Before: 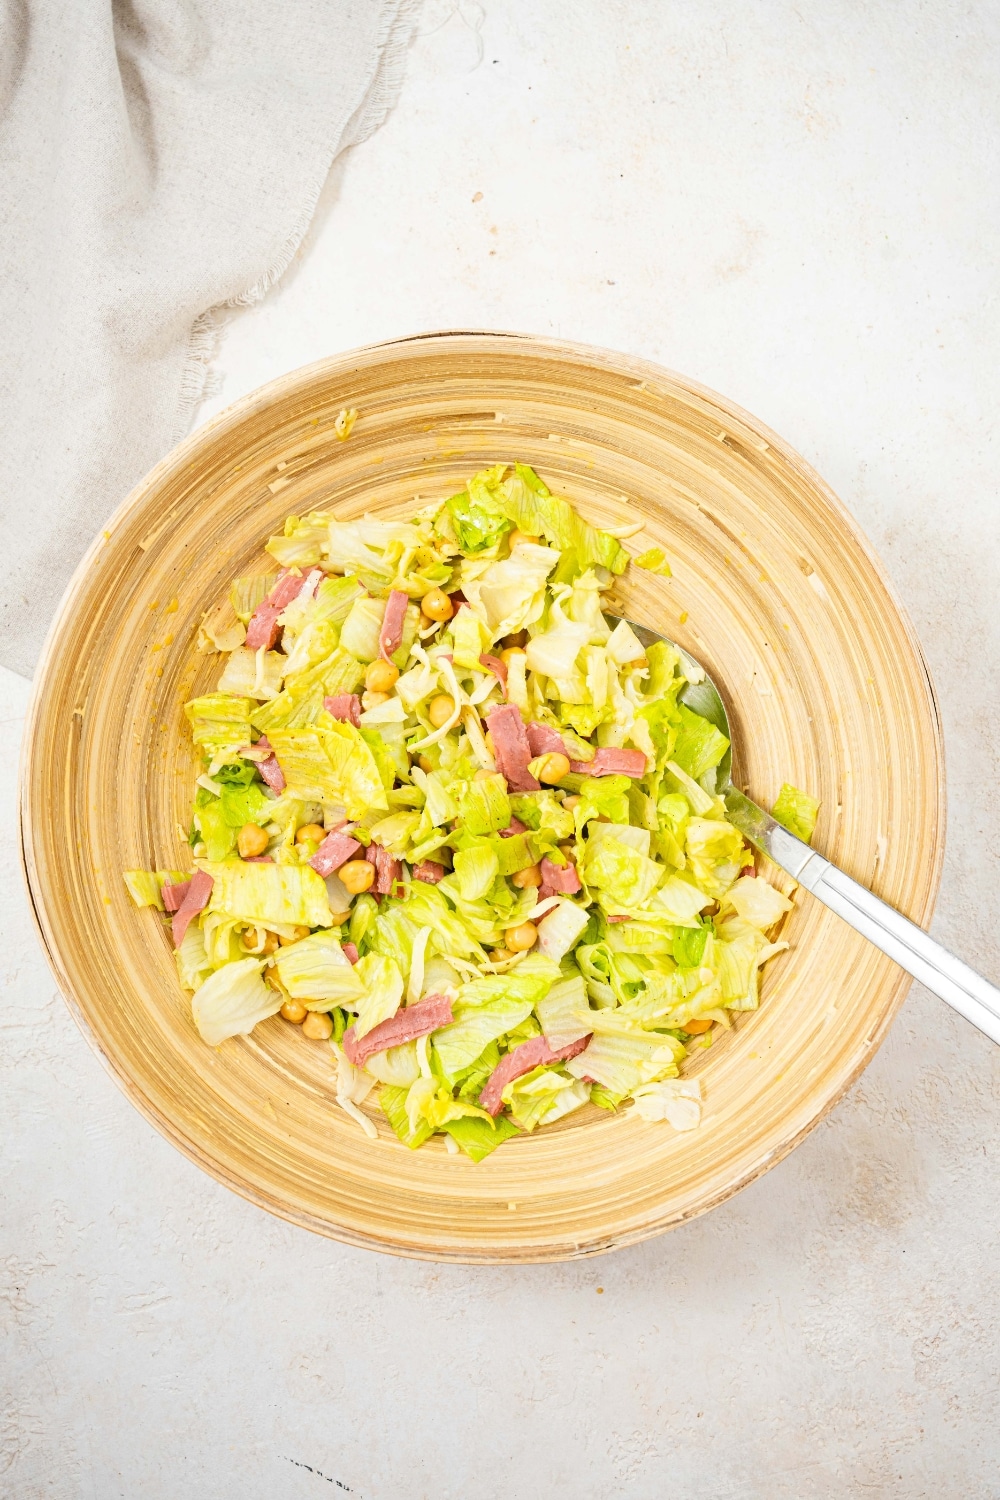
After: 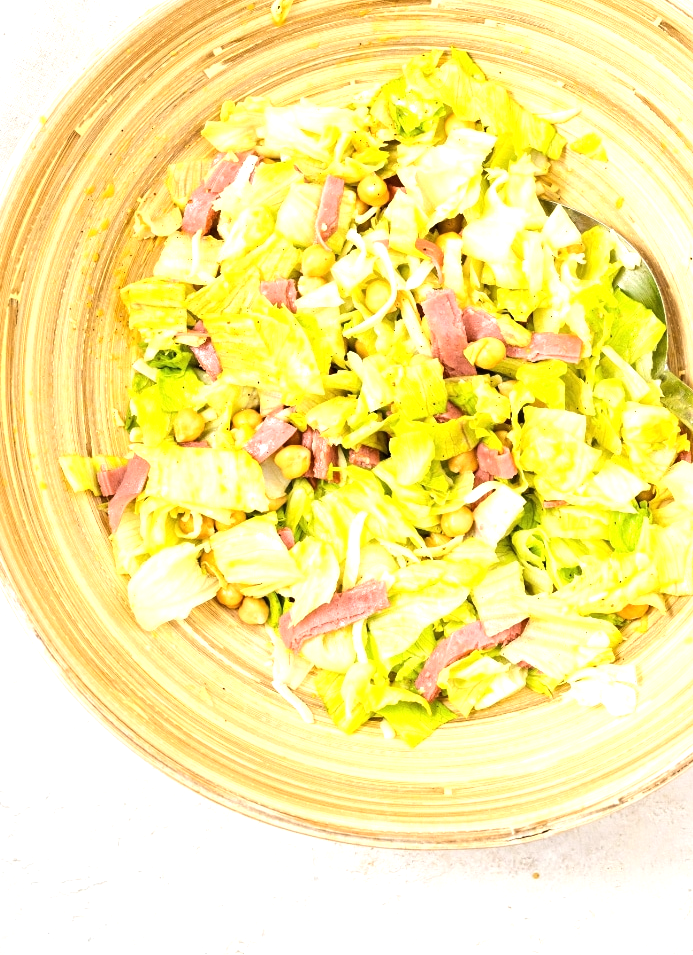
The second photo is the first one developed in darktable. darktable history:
crop: left 6.488%, top 27.668%, right 24.183%, bottom 8.656%
tone equalizer: -8 EV -0.75 EV, -7 EV -0.7 EV, -6 EV -0.6 EV, -5 EV -0.4 EV, -3 EV 0.4 EV, -2 EV 0.6 EV, -1 EV 0.7 EV, +0 EV 0.75 EV, edges refinement/feathering 500, mask exposure compensation -1.57 EV, preserve details no
